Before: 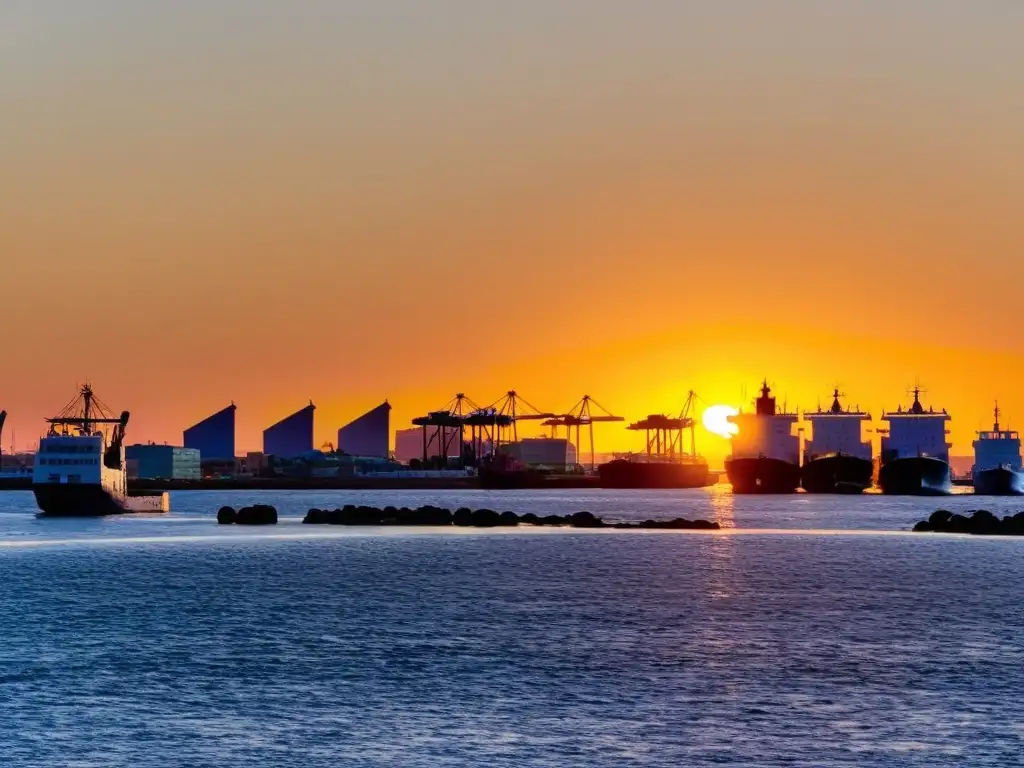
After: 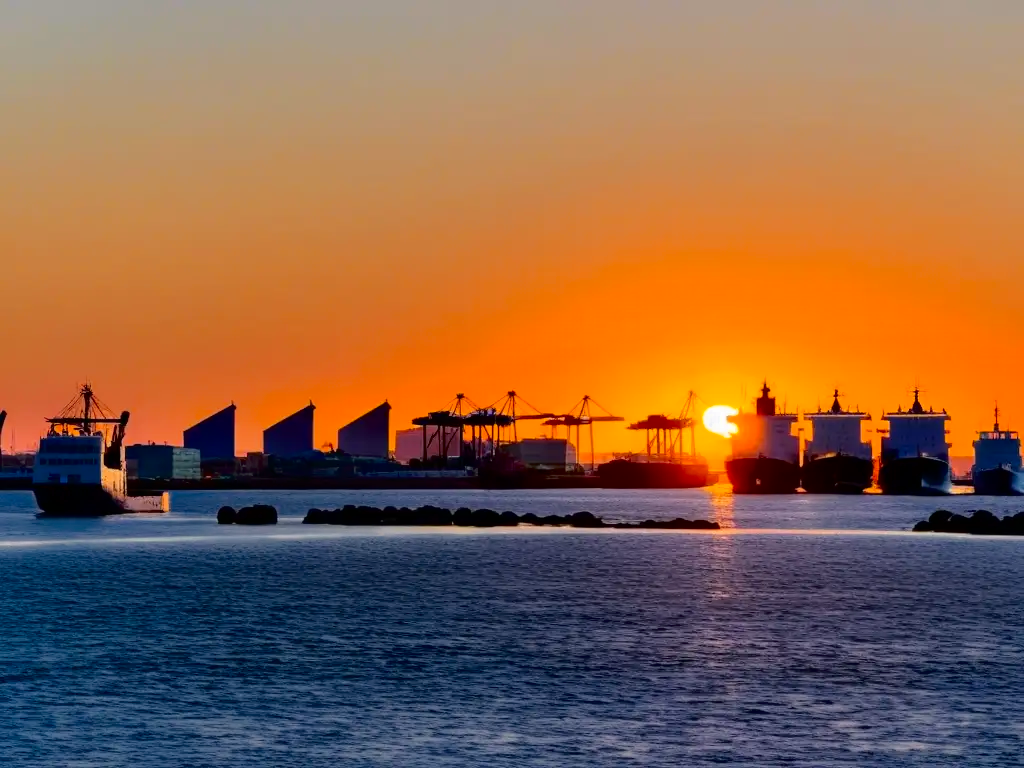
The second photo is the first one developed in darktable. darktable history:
color zones: curves: ch0 [(0, 0.499) (0.143, 0.5) (0.286, 0.5) (0.429, 0.476) (0.571, 0.284) (0.714, 0.243) (0.857, 0.449) (1, 0.499)]; ch1 [(0, 0.532) (0.143, 0.645) (0.286, 0.696) (0.429, 0.211) (0.571, 0.504) (0.714, 0.493) (0.857, 0.495) (1, 0.532)]; ch2 [(0, 0.5) (0.143, 0.5) (0.286, 0.427) (0.429, 0.324) (0.571, 0.5) (0.714, 0.5) (0.857, 0.5) (1, 0.5)], mix 39.58%
tone curve: curves: ch0 [(0, 0) (0.003, 0.001) (0.011, 0.002) (0.025, 0.007) (0.044, 0.015) (0.069, 0.022) (0.1, 0.03) (0.136, 0.056) (0.177, 0.115) (0.224, 0.177) (0.277, 0.244) (0.335, 0.322) (0.399, 0.398) (0.468, 0.471) (0.543, 0.545) (0.623, 0.614) (0.709, 0.685) (0.801, 0.765) (0.898, 0.867) (1, 1)], color space Lab, independent channels, preserve colors none
